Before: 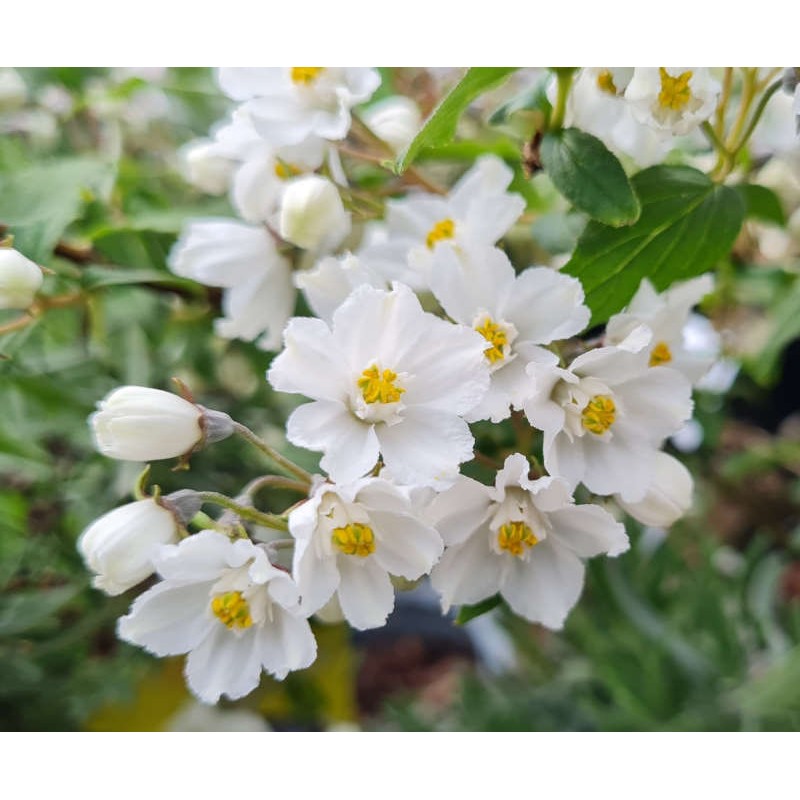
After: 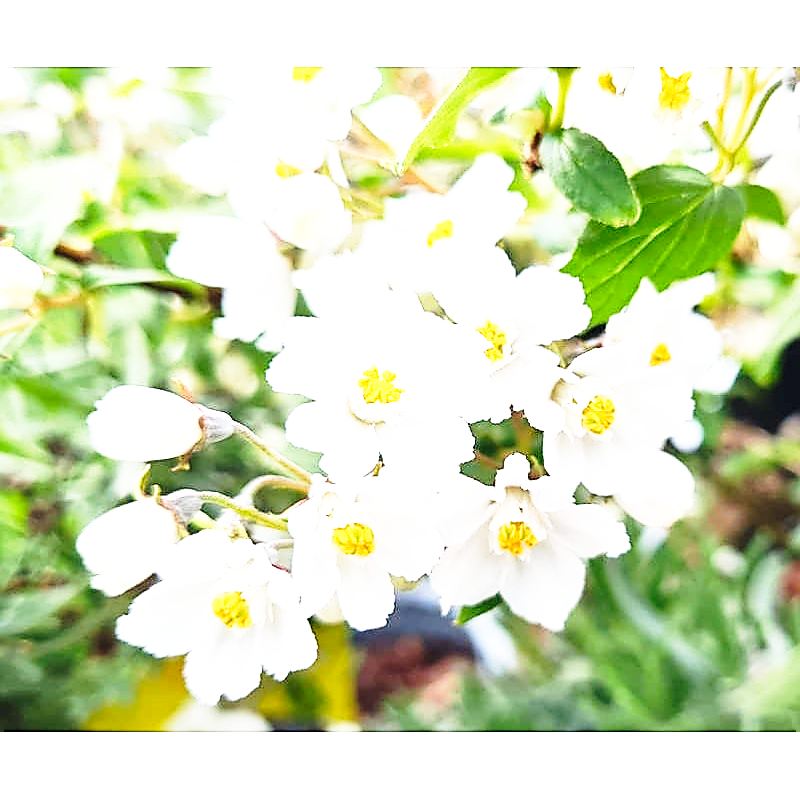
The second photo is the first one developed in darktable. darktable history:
base curve: curves: ch0 [(0, 0) (0.026, 0.03) (0.109, 0.232) (0.351, 0.748) (0.669, 0.968) (1, 1)], preserve colors none
sharpen: radius 1.4, amount 1.25, threshold 0.7
exposure: black level correction -0.001, exposure 0.9 EV, compensate exposure bias true, compensate highlight preservation false
